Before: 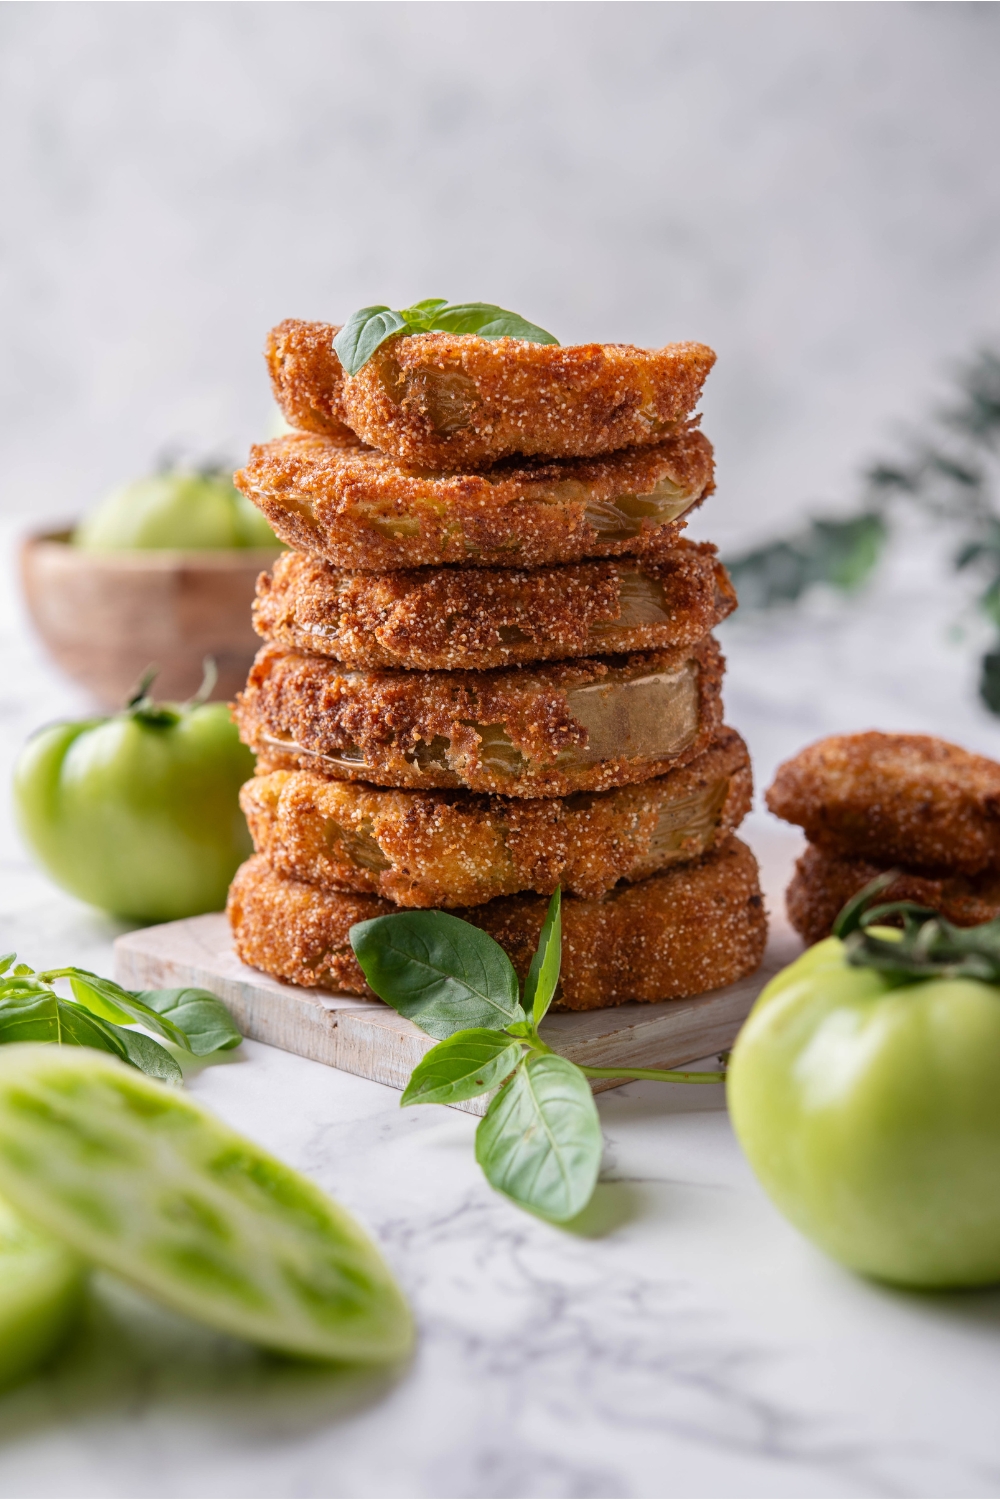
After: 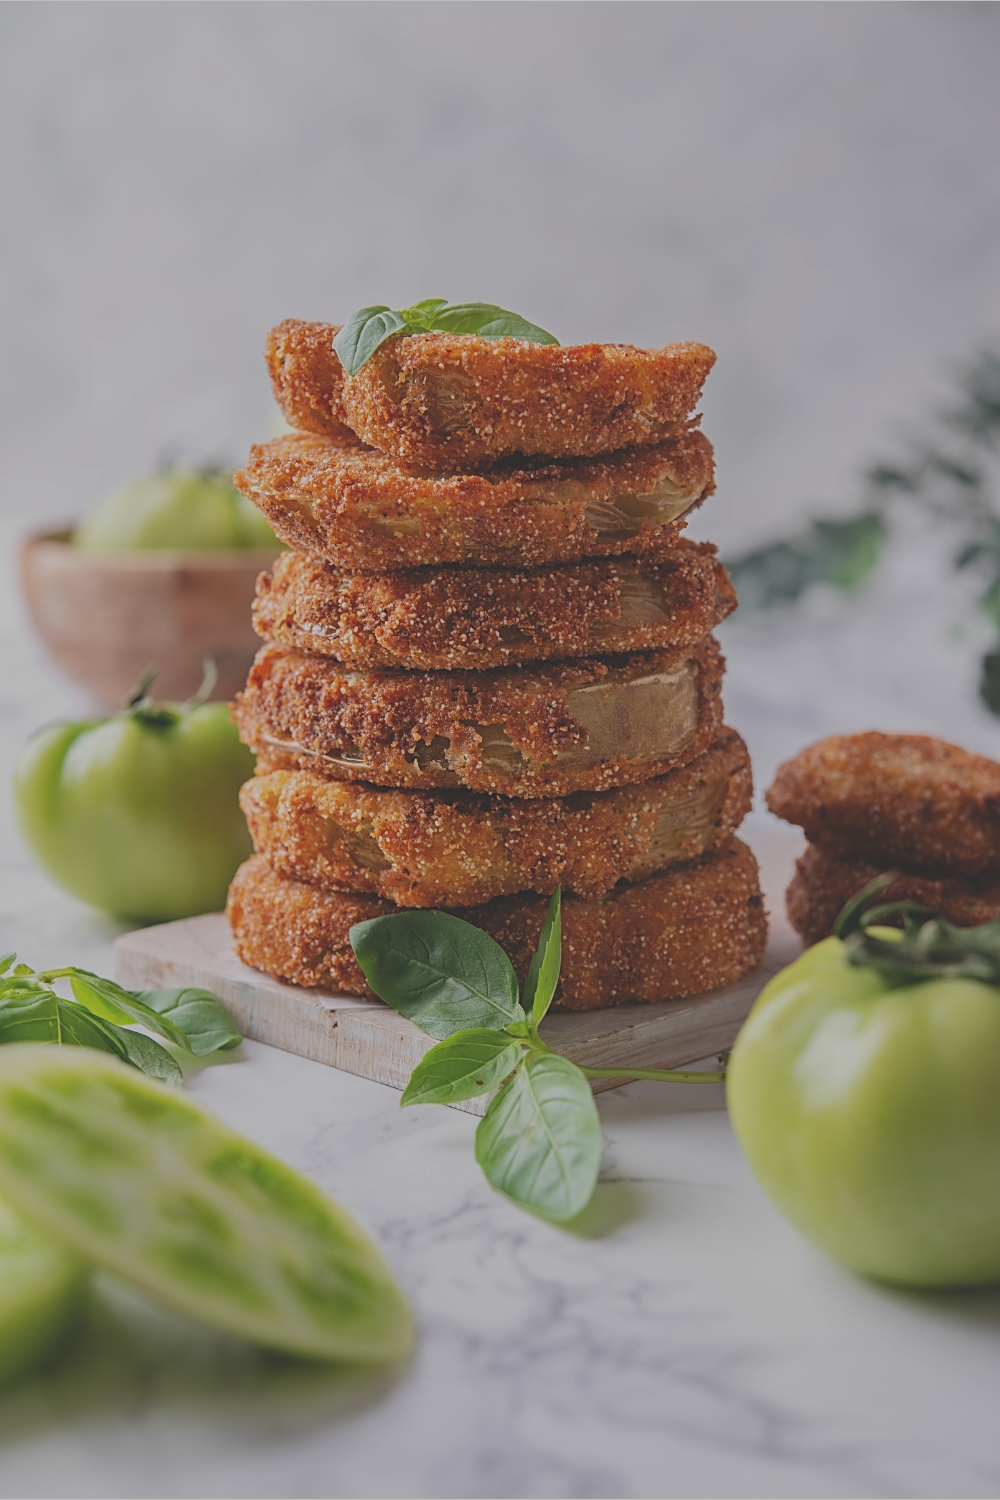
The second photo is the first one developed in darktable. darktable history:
filmic rgb: middle gray luminance 18.42%, black relative exposure -10.5 EV, white relative exposure 3.4 EV, threshold 6 EV, target black luminance 0%, hardness 6.03, latitude 99%, contrast 0.847, shadows ↔ highlights balance 0.505%, add noise in highlights 0, preserve chrominance max RGB, color science v3 (2019), use custom middle-gray values true, iterations of high-quality reconstruction 0, contrast in highlights soft, enable highlight reconstruction true
sharpen: on, module defaults
exposure: black level correction -0.036, exposure -0.497 EV, compensate highlight preservation false
